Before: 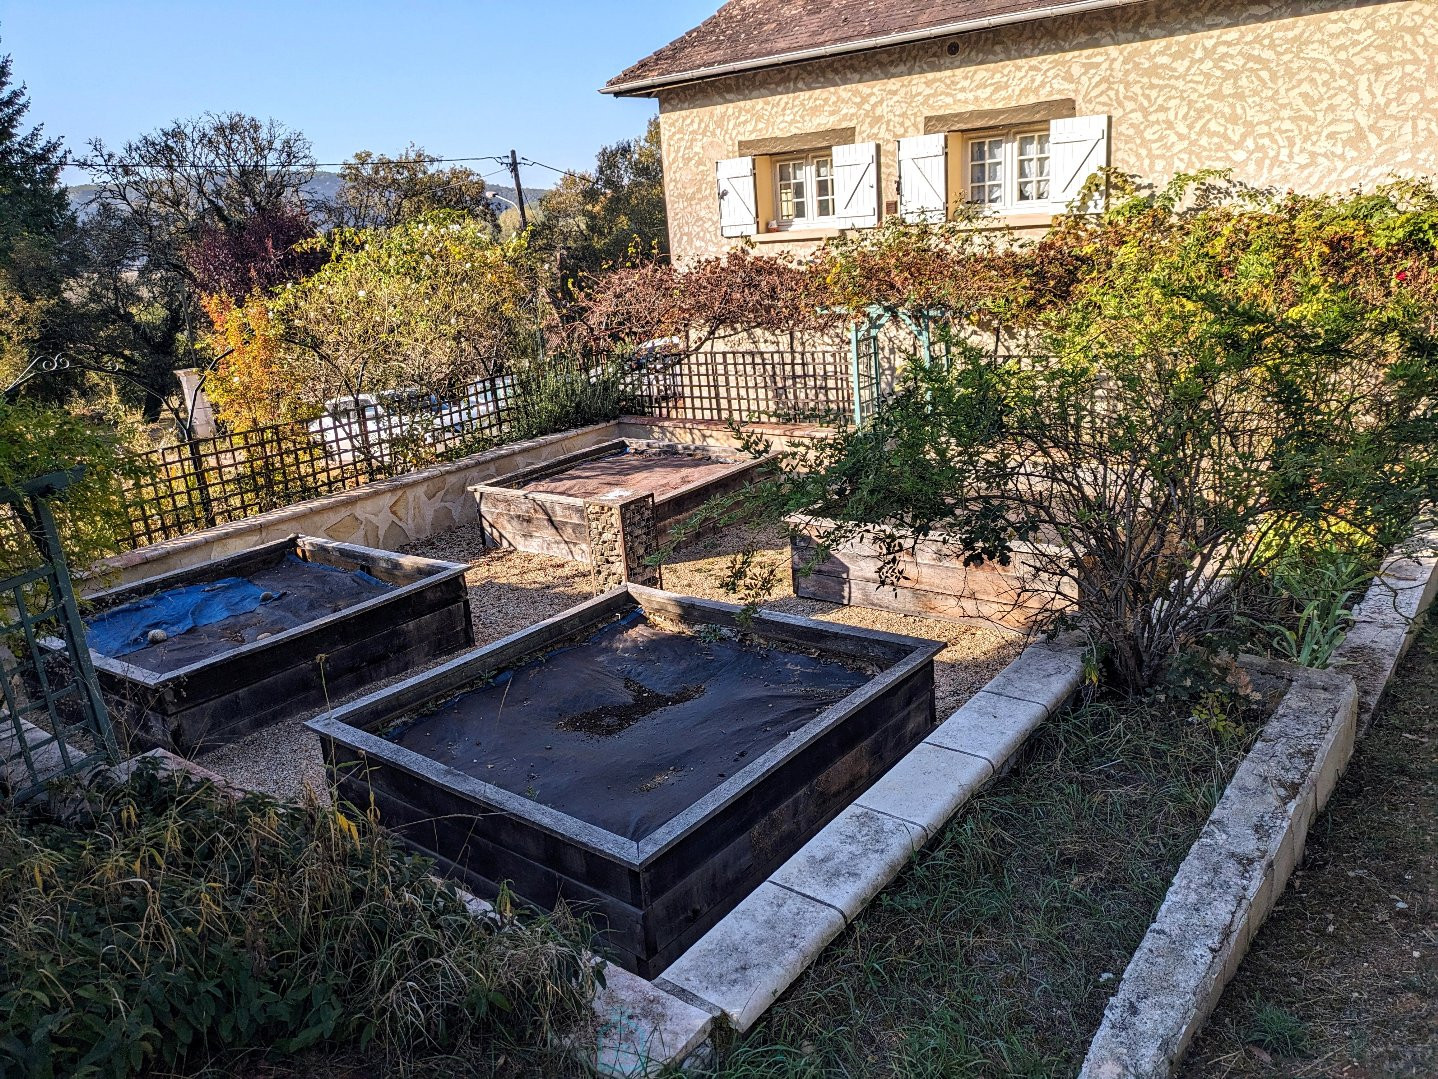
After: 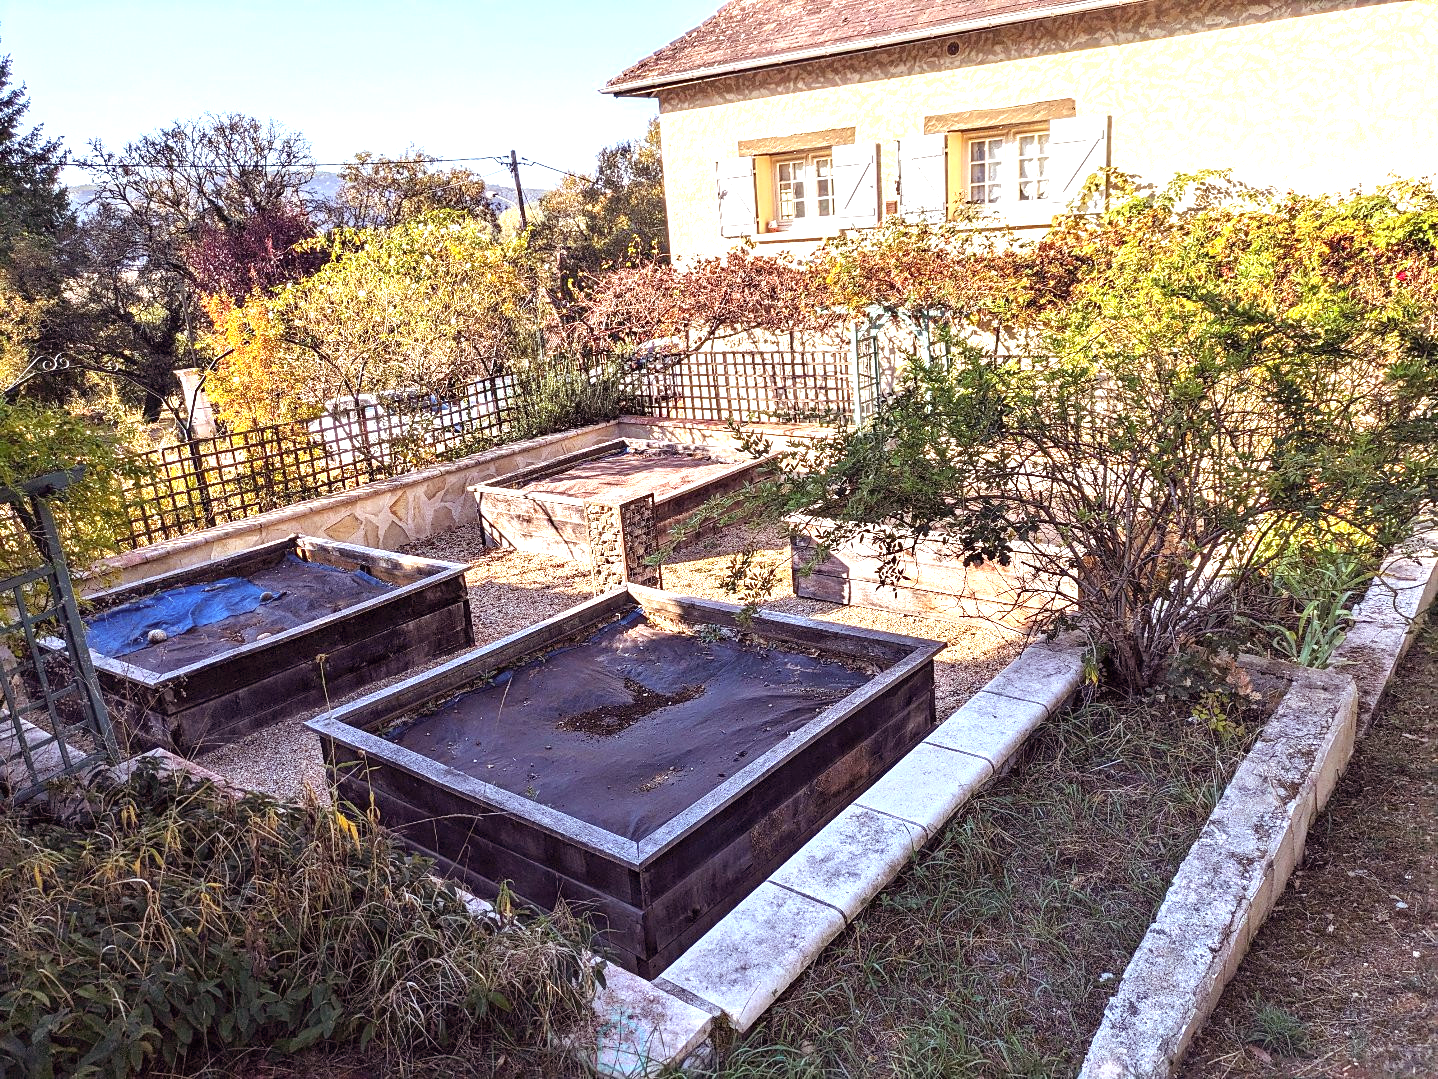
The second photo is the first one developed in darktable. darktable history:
rgb levels: mode RGB, independent channels, levels [[0, 0.474, 1], [0, 0.5, 1], [0, 0.5, 1]]
exposure: black level correction 0, exposure 1.2 EV, compensate highlight preservation false
